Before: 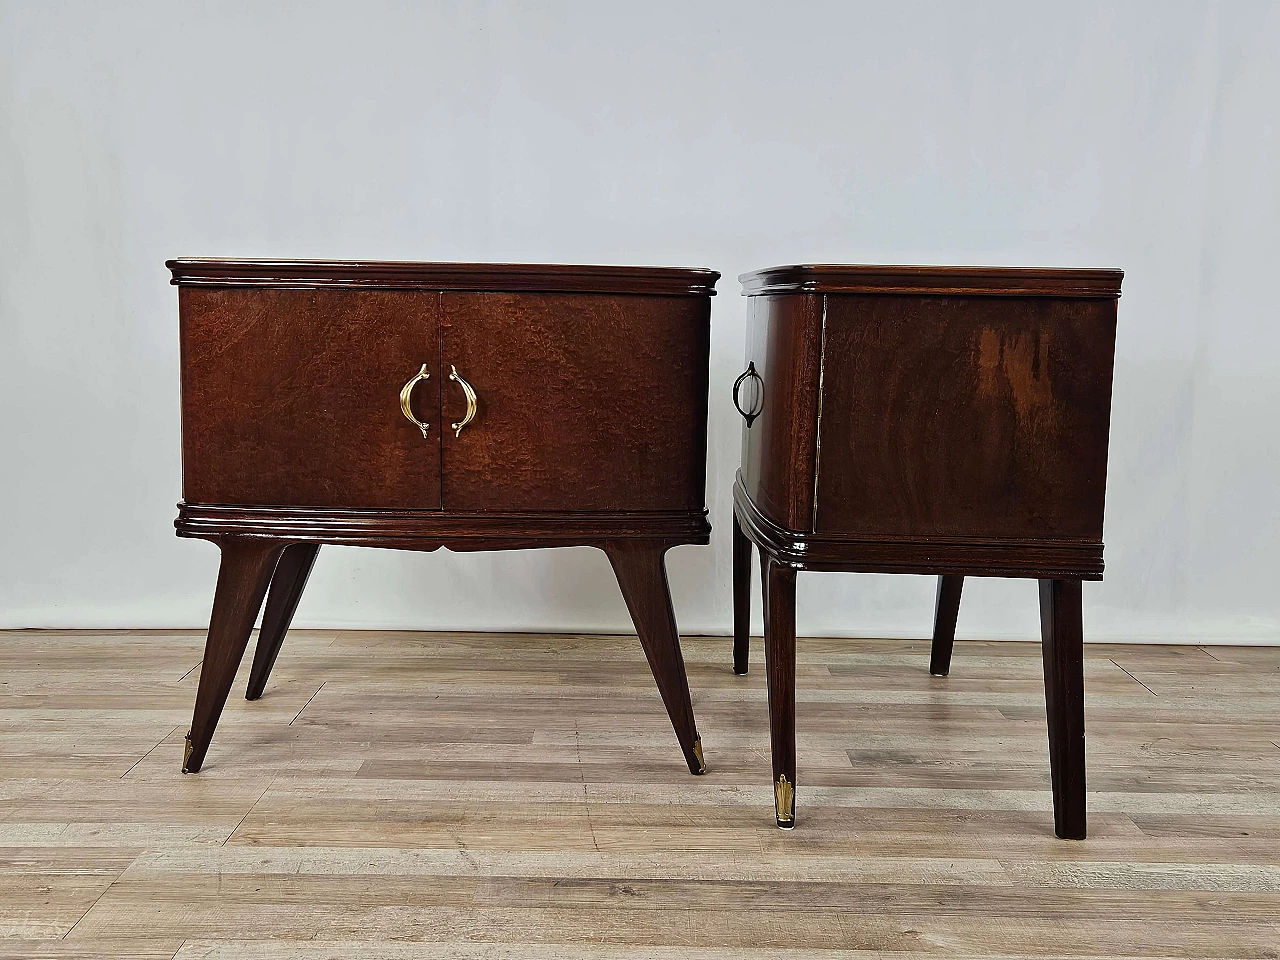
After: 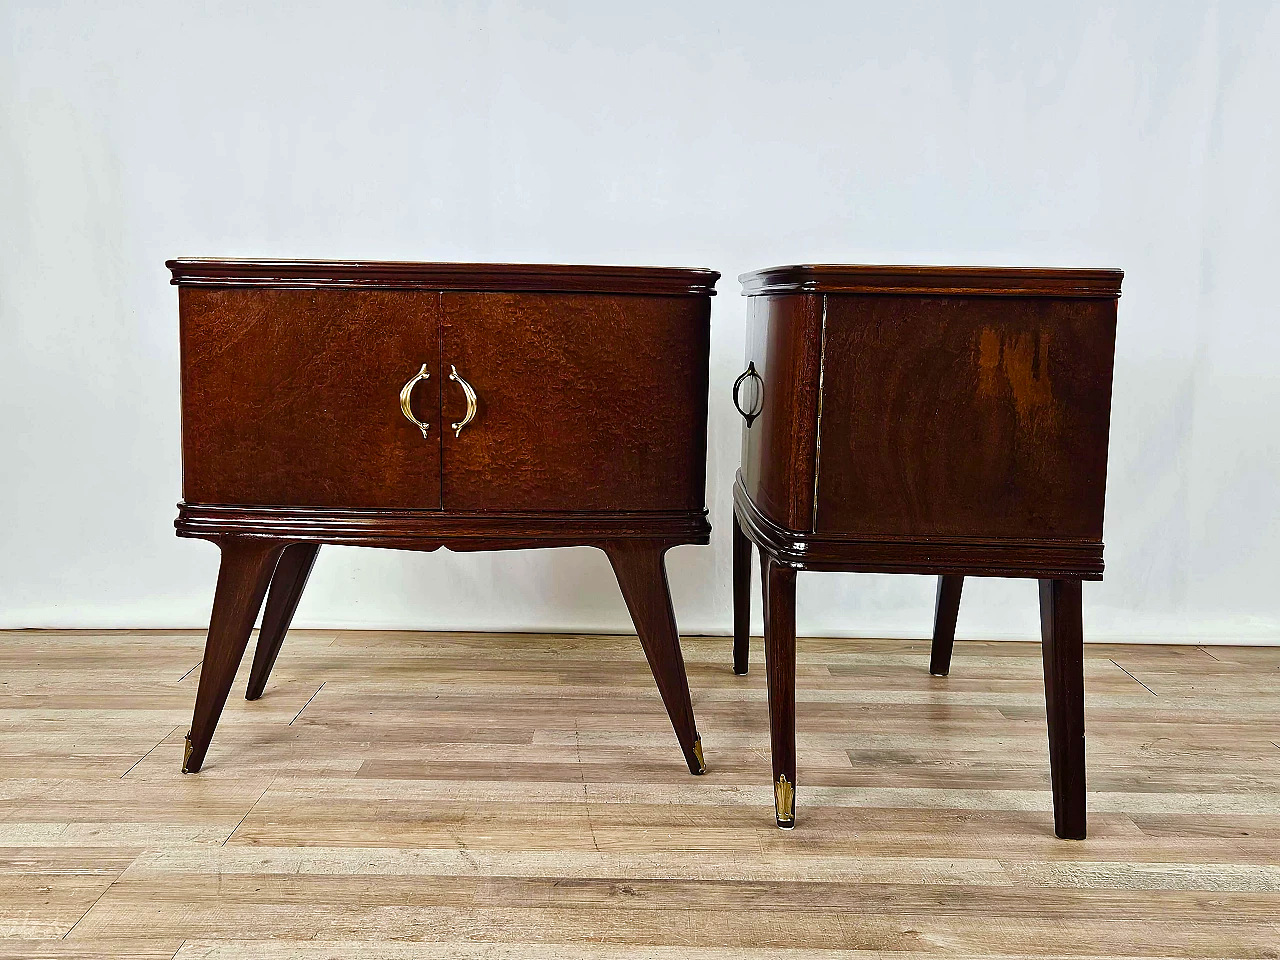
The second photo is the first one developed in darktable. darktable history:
velvia: on, module defaults
color balance rgb: highlights gain › luminance 18.128%, perceptual saturation grading › global saturation 20%, perceptual saturation grading › highlights -49.106%, perceptual saturation grading › shadows 24.703%, perceptual brilliance grading › global brilliance 3.354%, global vibrance 20%
